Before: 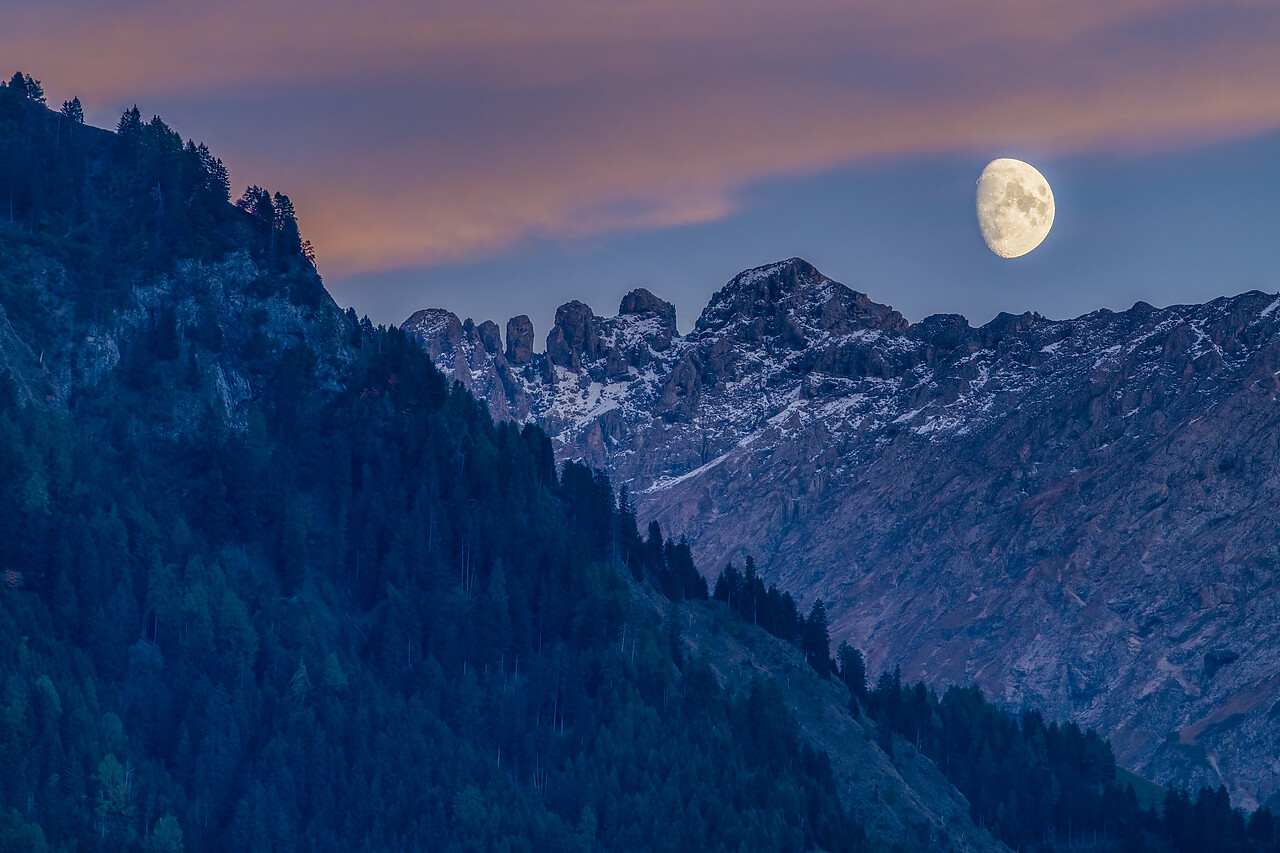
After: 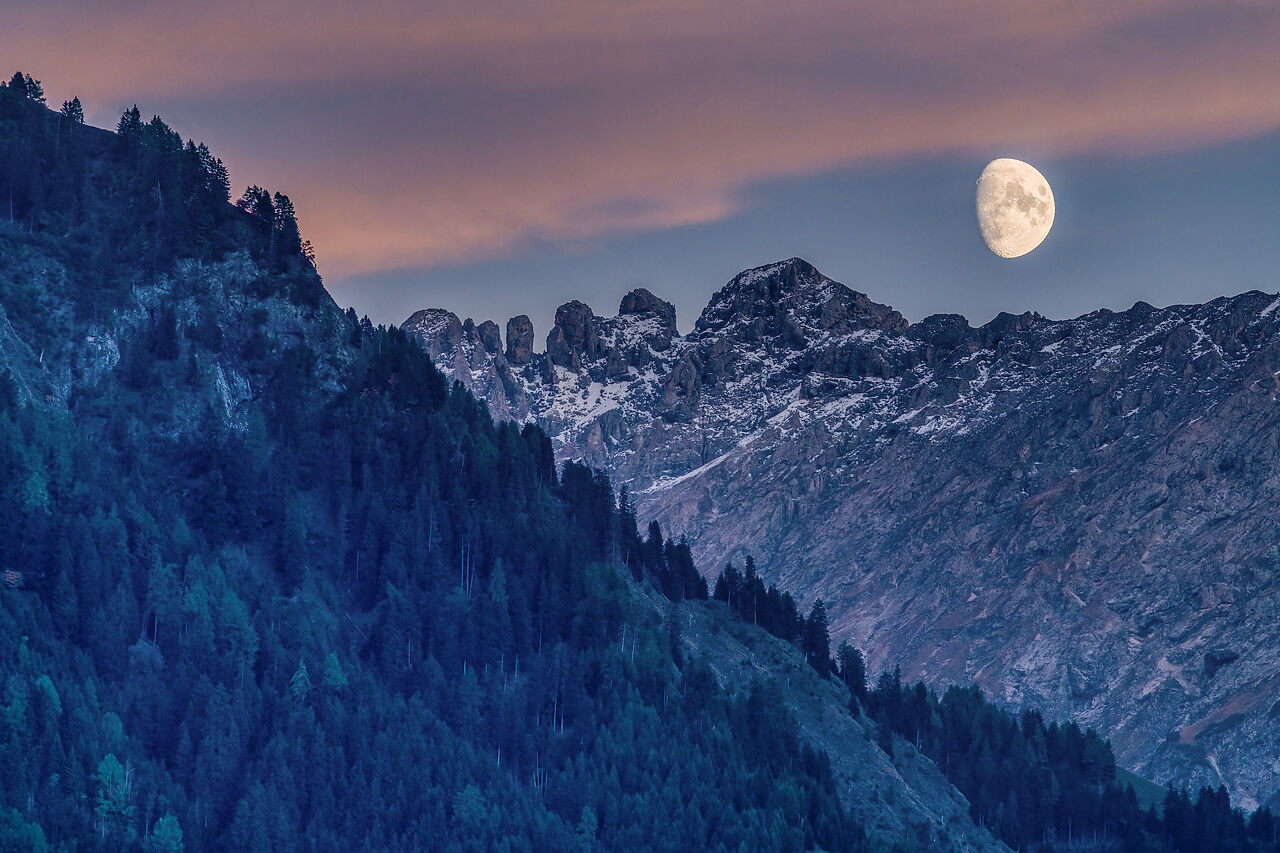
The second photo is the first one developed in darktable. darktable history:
shadows and highlights: low approximation 0.01, soften with gaussian
color correction: highlights a* 5.6, highlights b* 5.18, saturation 0.672
